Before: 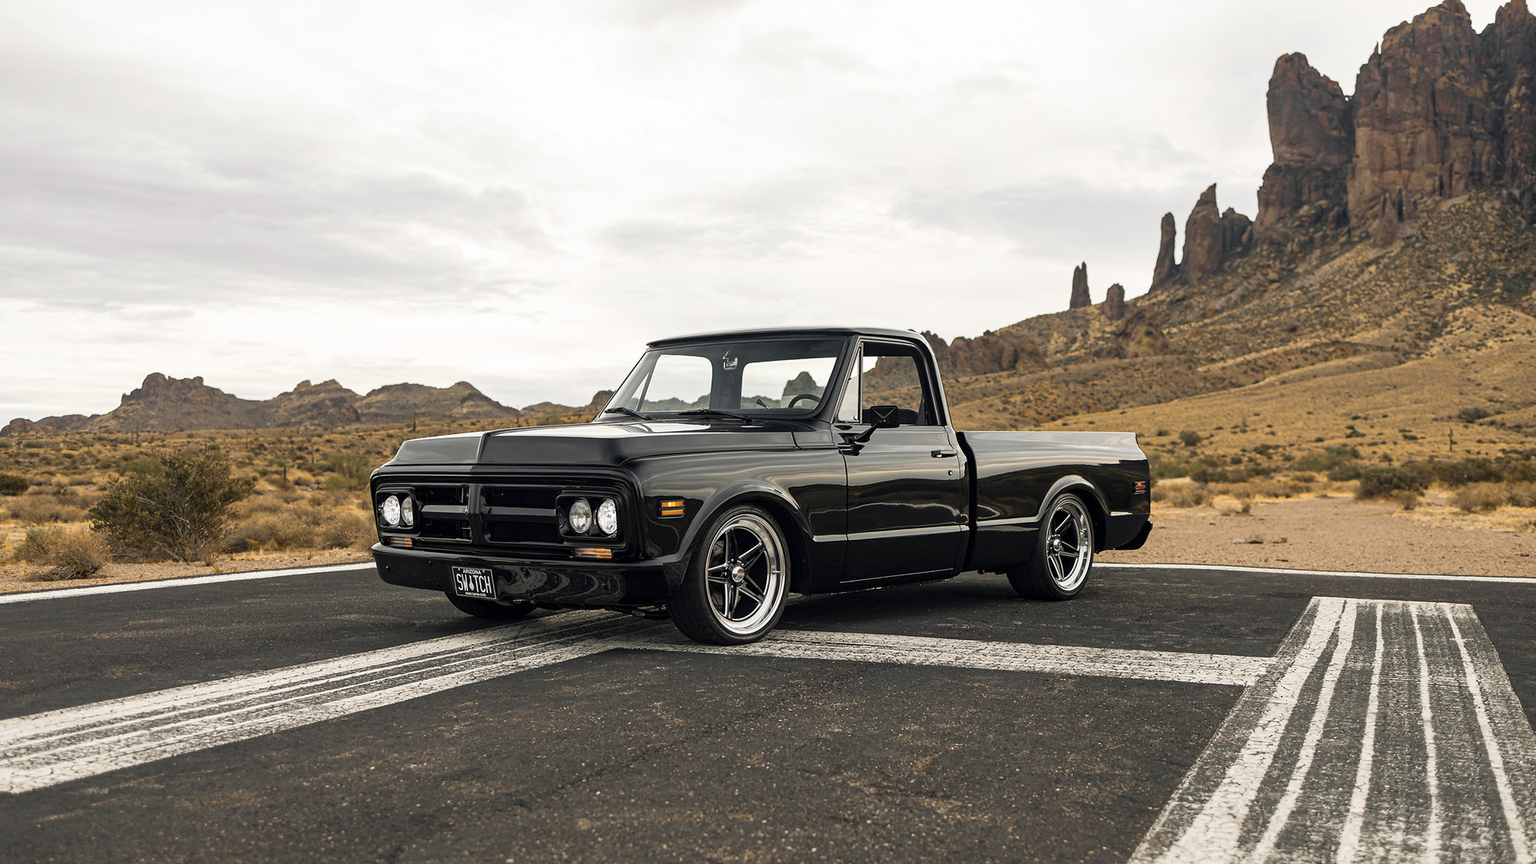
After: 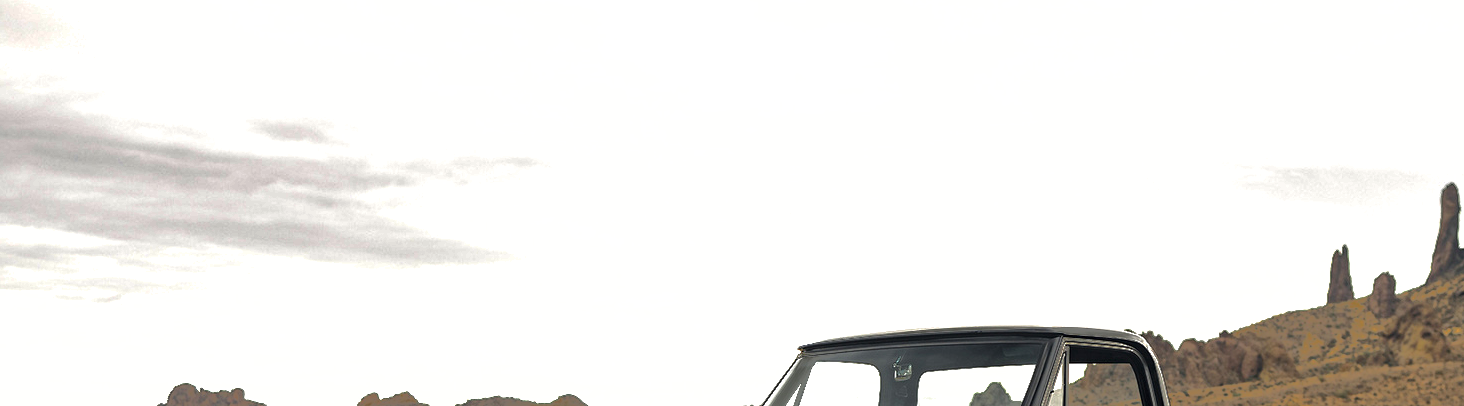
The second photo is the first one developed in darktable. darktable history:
crop: left 0.553%, top 7.626%, right 23.183%, bottom 54.734%
shadows and highlights: shadows -18.95, highlights -73.56
tone equalizer: -8 EV -0.383 EV, -7 EV -0.38 EV, -6 EV -0.317 EV, -5 EV -0.195 EV, -3 EV 0.242 EV, -2 EV 0.362 EV, -1 EV 0.376 EV, +0 EV 0.422 EV, smoothing diameter 24.97%, edges refinement/feathering 9.81, preserve details guided filter
